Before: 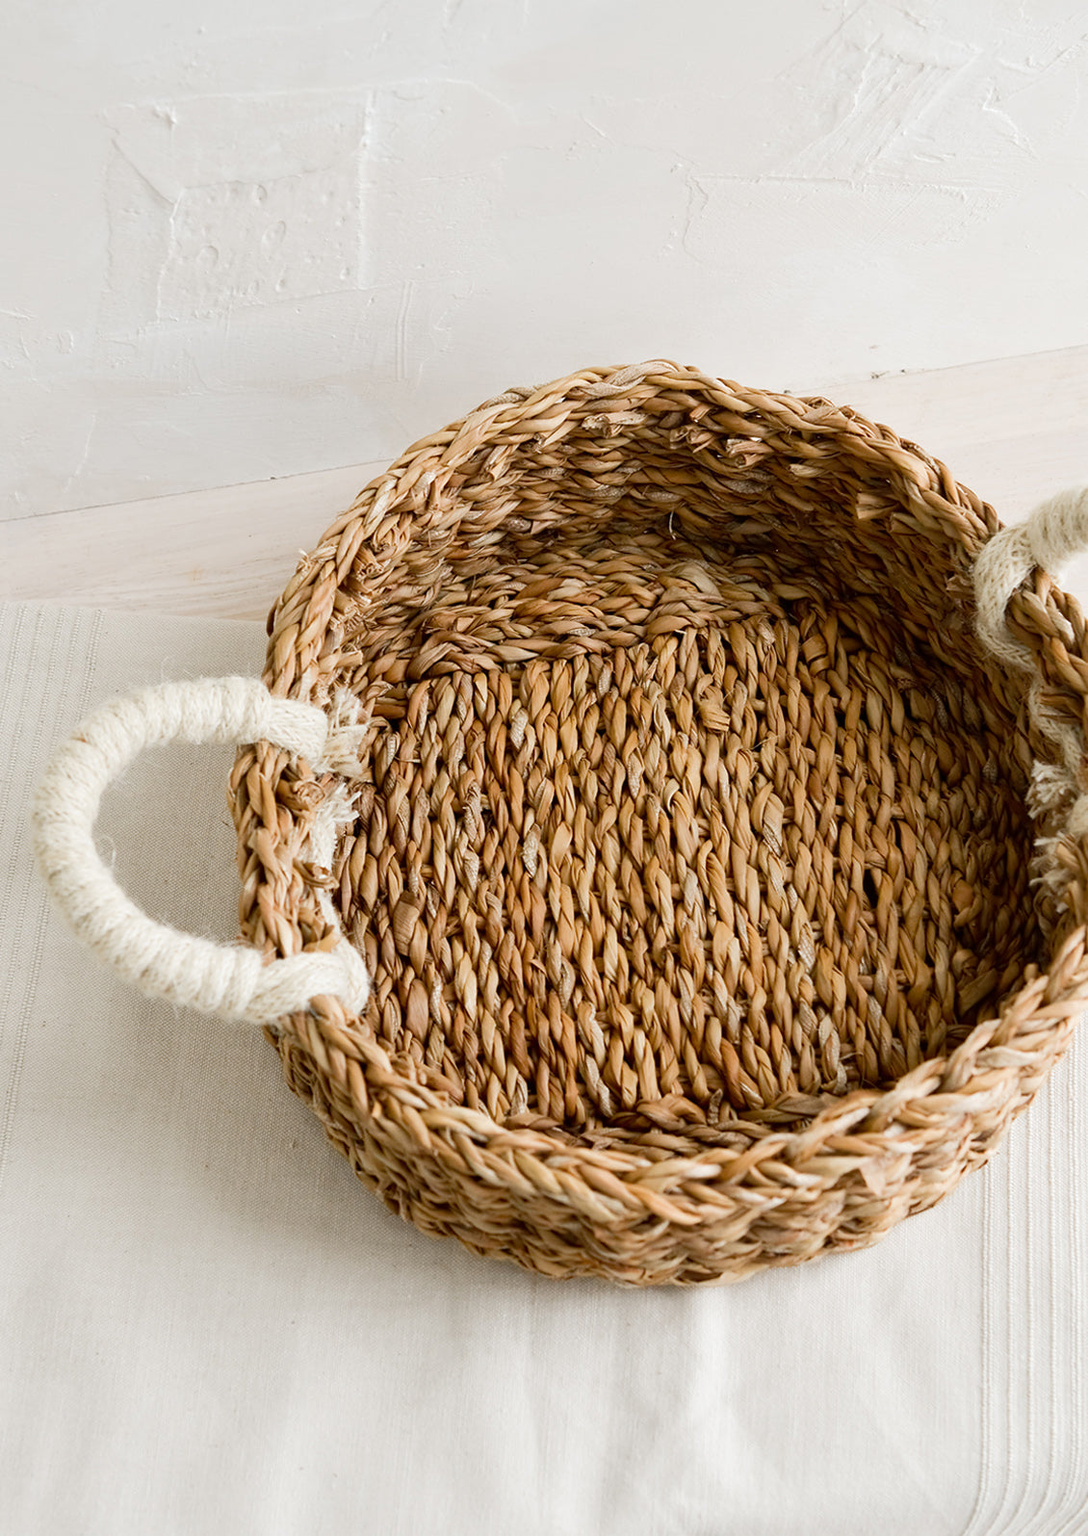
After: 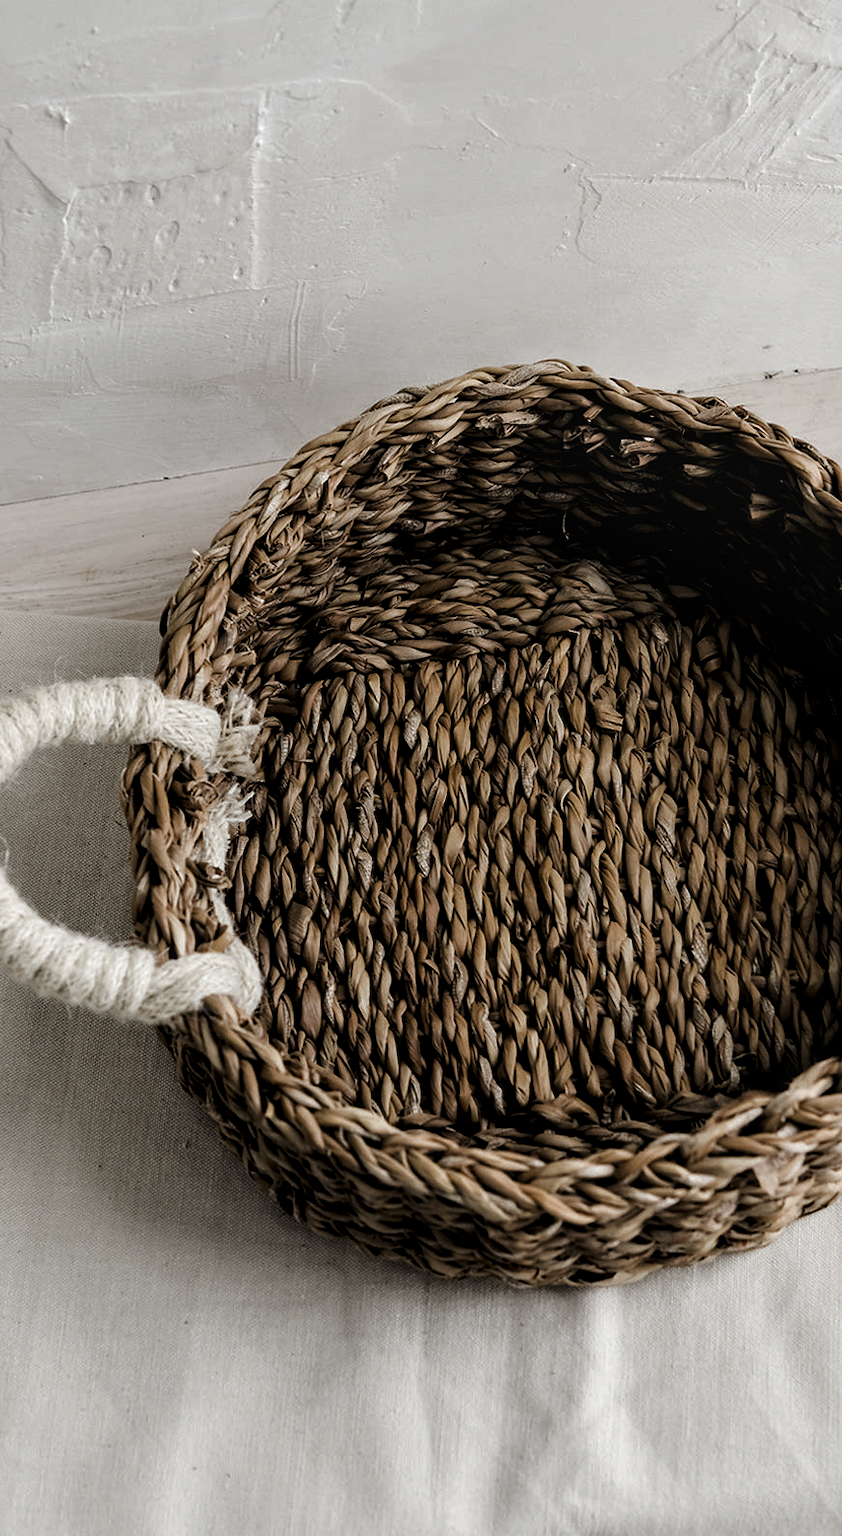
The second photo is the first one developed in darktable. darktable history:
local contrast: on, module defaults
crop: left 9.88%, right 12.664%
levels: mode automatic, black 8.58%, gray 59.42%, levels [0, 0.445, 1]
